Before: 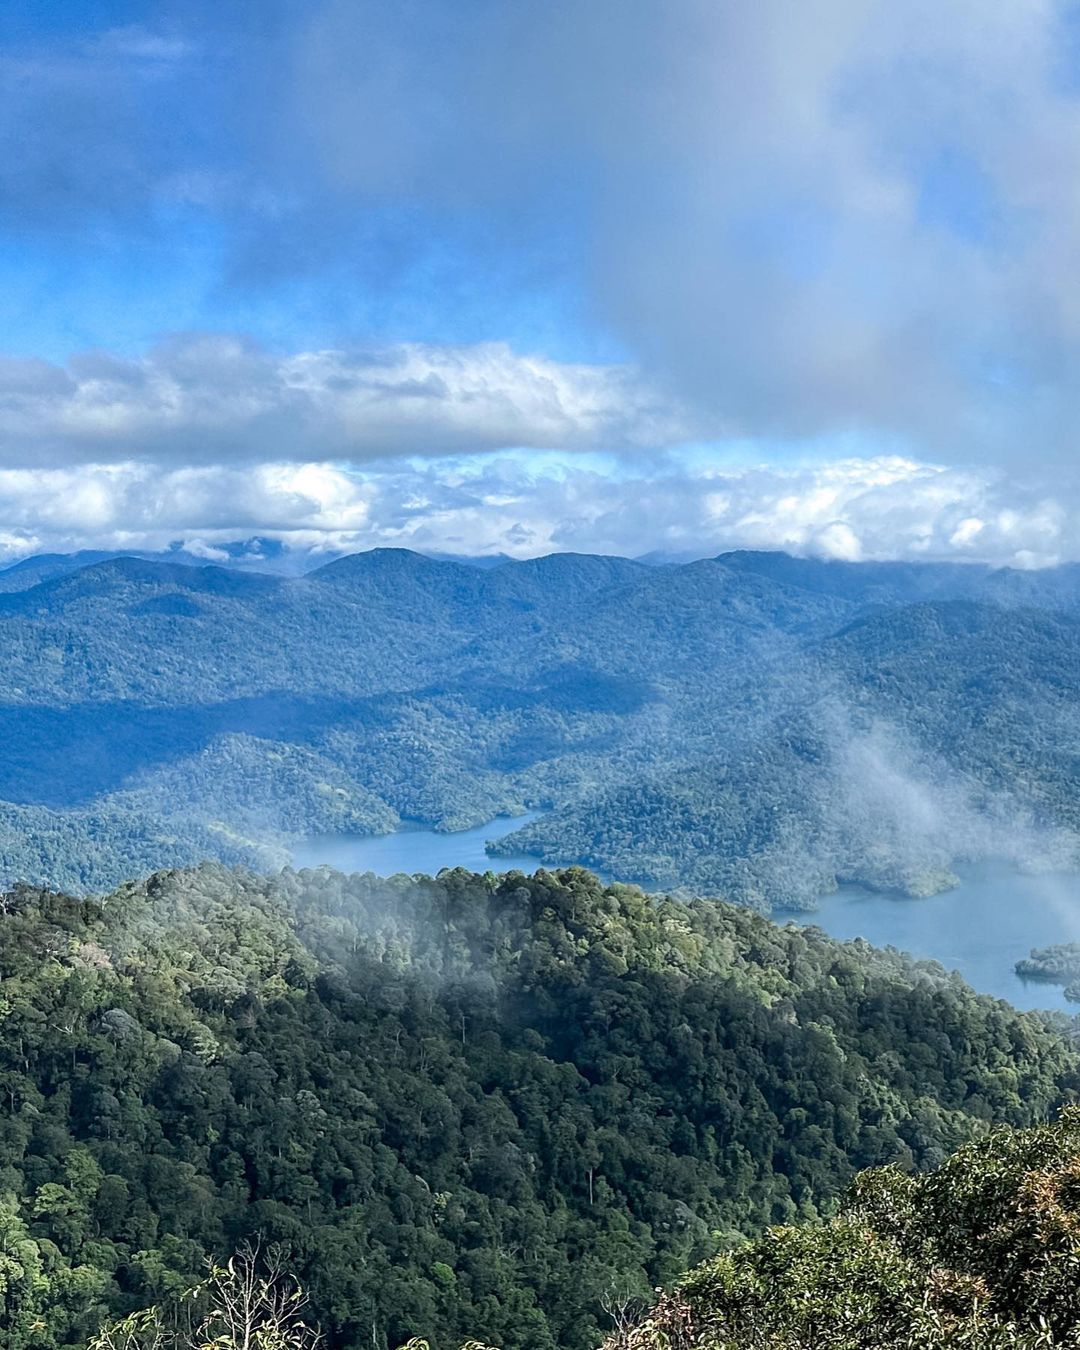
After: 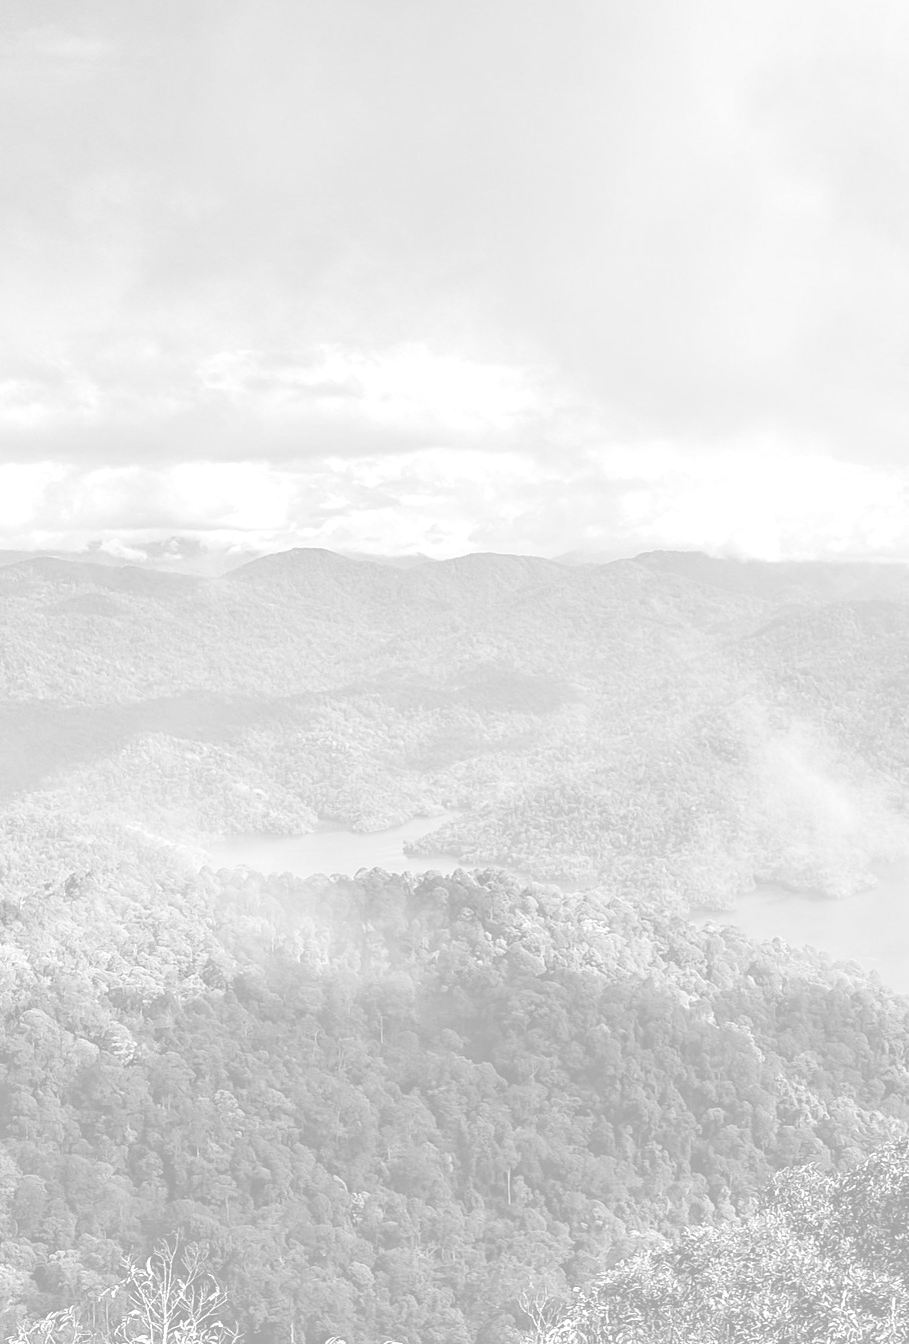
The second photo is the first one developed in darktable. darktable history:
crop: left 7.598%, right 7.873%
colorize: hue 331.2°, saturation 69%, source mix 30.28%, lightness 69.02%, version 1
color correction: highlights a* 5.3, highlights b* 24.26, shadows a* -15.58, shadows b* 4.02
exposure: black level correction 0, exposure 0.95 EV, compensate exposure bias true, compensate highlight preservation false
white balance: red 0.954, blue 1.079
monochrome: on, module defaults
